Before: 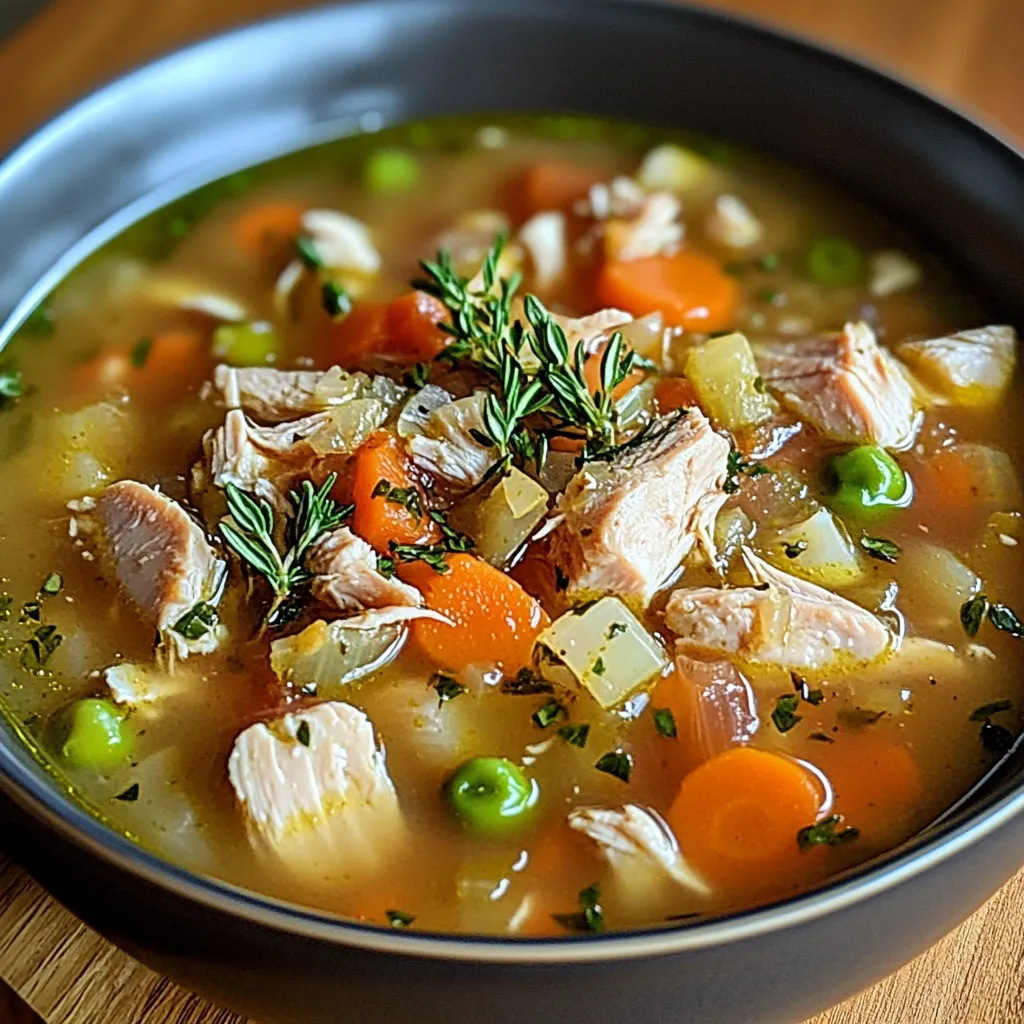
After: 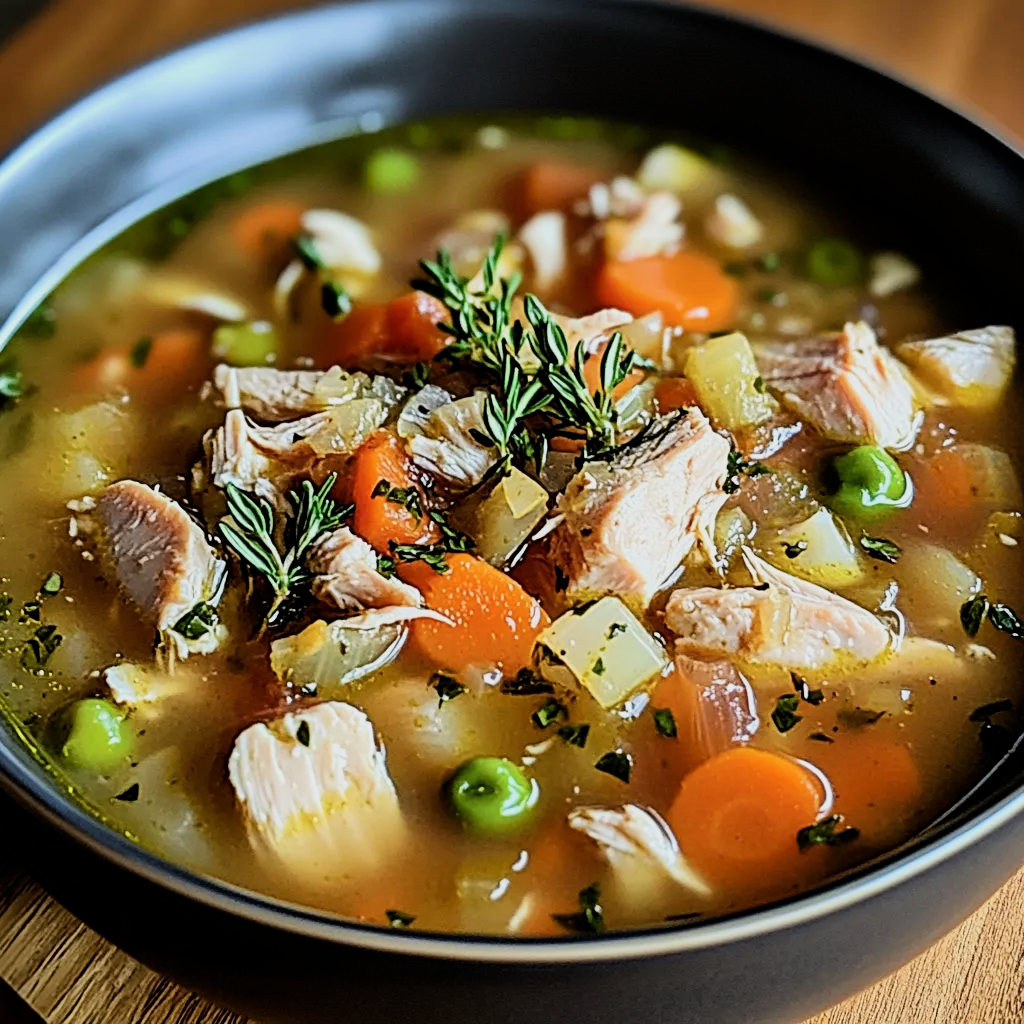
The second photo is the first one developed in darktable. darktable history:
filmic rgb: black relative exposure -8.03 EV, white relative exposure 4.03 EV, hardness 4.15, contrast 1.365
